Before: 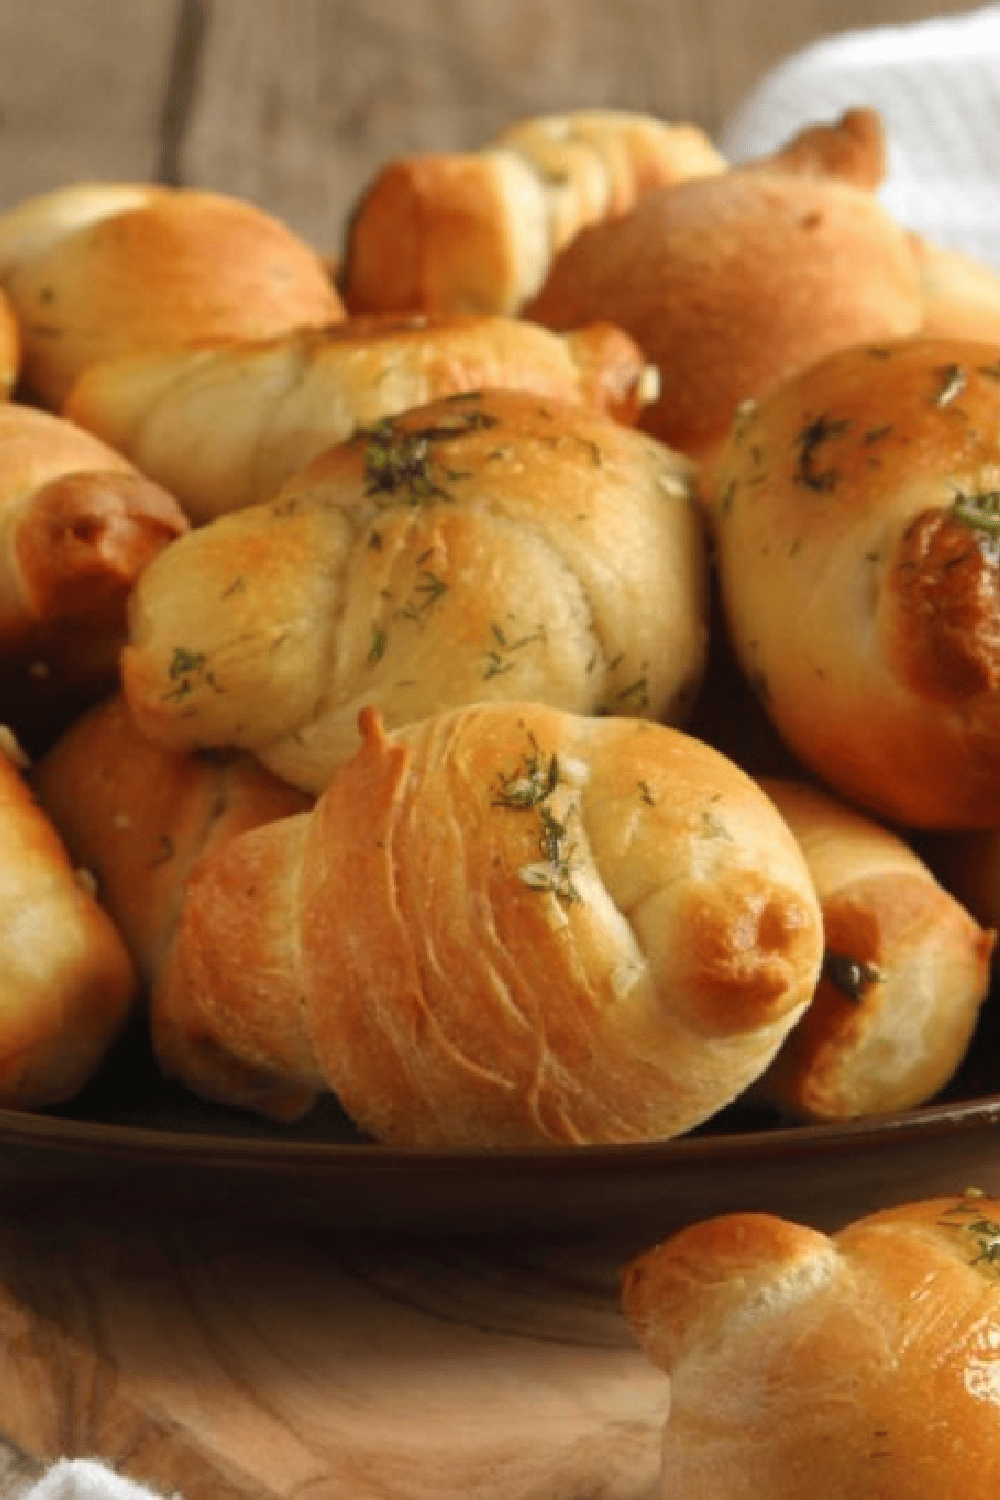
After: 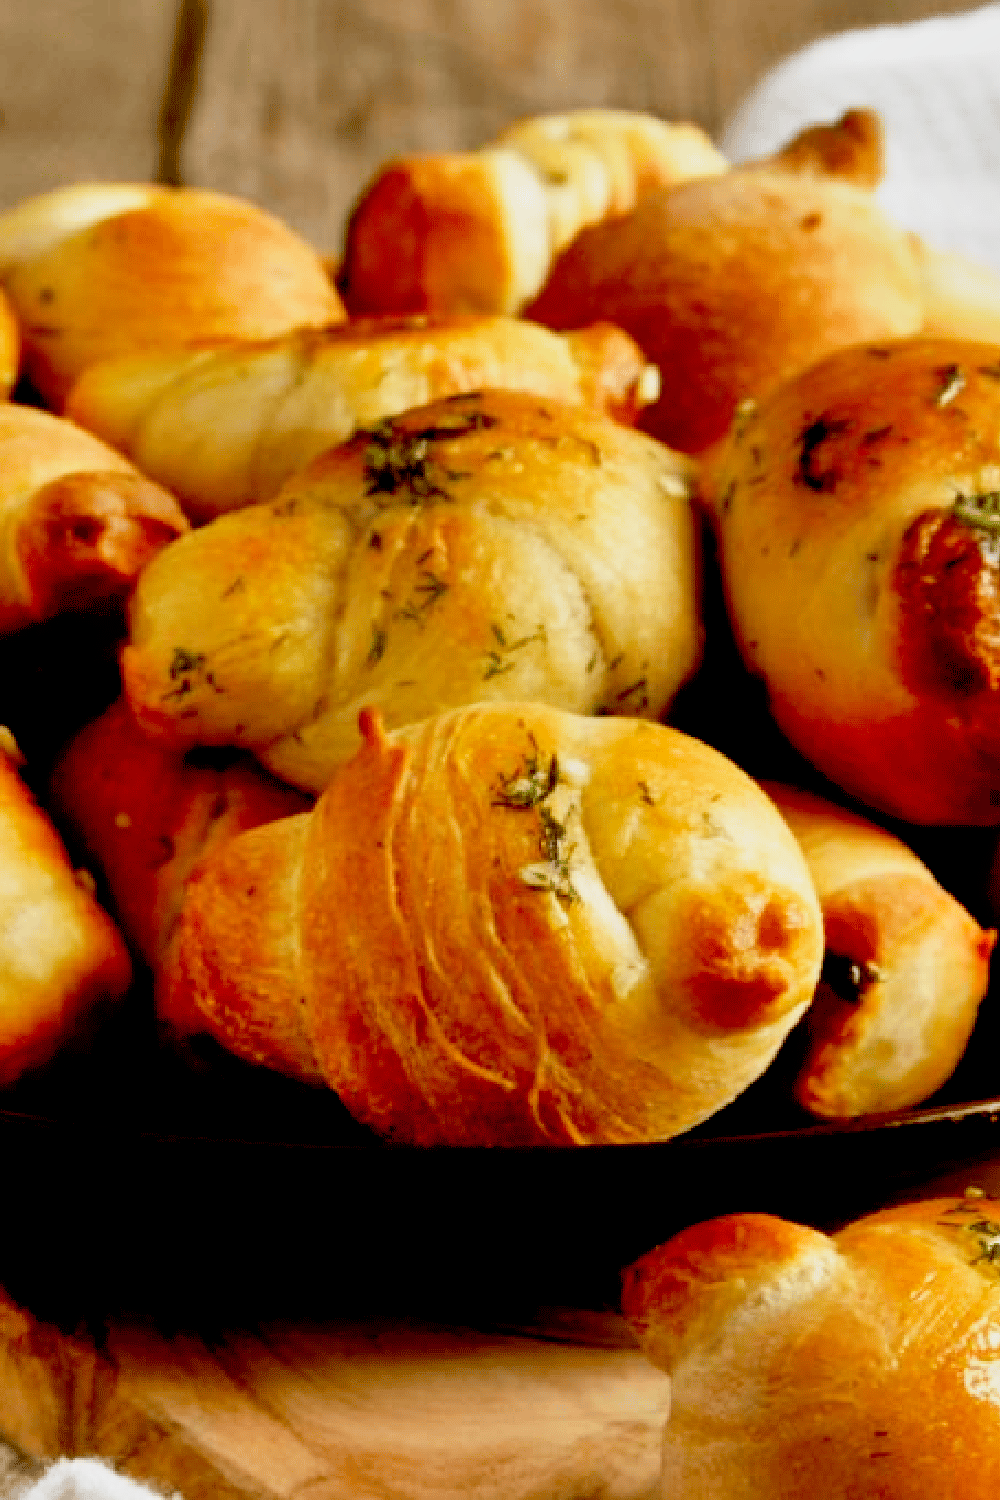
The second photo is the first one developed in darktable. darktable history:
base curve: curves: ch0 [(0, 0) (0.088, 0.125) (0.176, 0.251) (0.354, 0.501) (0.613, 0.749) (1, 0.877)], preserve colors none
shadows and highlights: low approximation 0.01, soften with gaussian
exposure: black level correction 0.047, exposure 0.013 EV, compensate highlight preservation false
